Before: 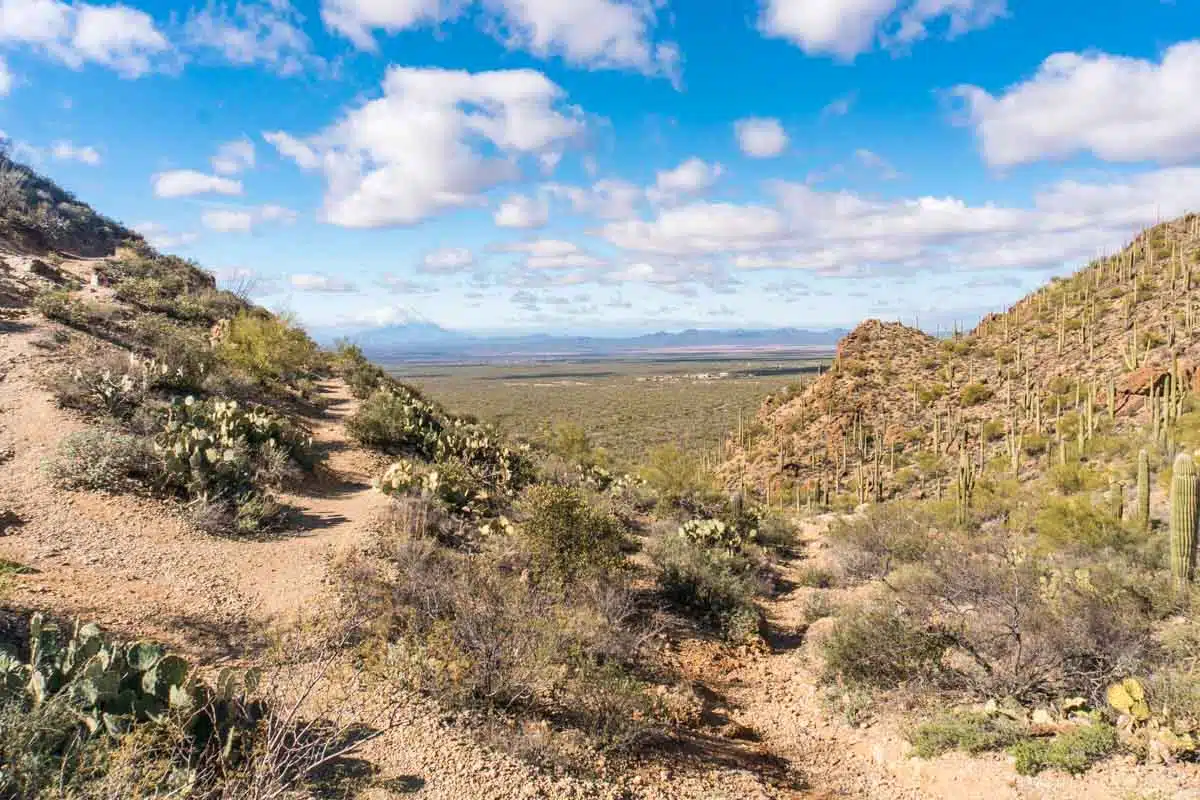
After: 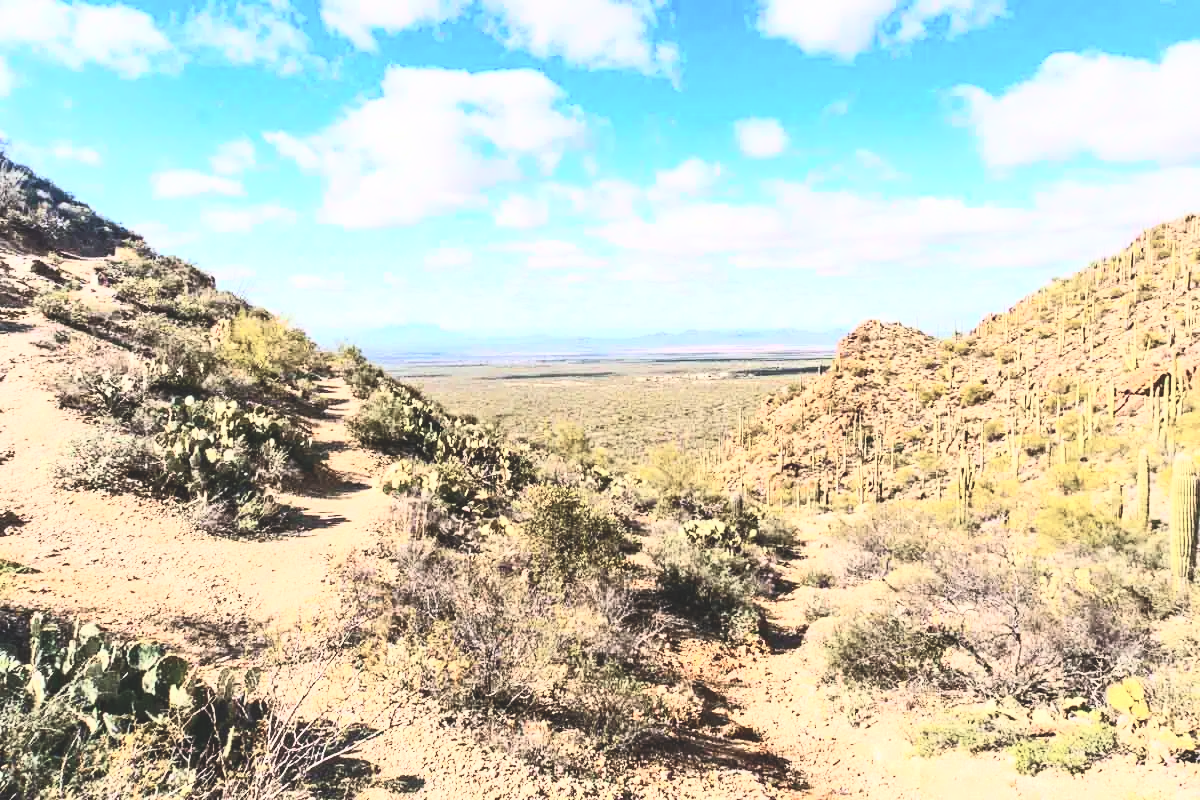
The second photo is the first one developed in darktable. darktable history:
exposure: black level correction -0.028, compensate highlight preservation false
contrast brightness saturation: contrast 0.619, brightness 0.354, saturation 0.143
